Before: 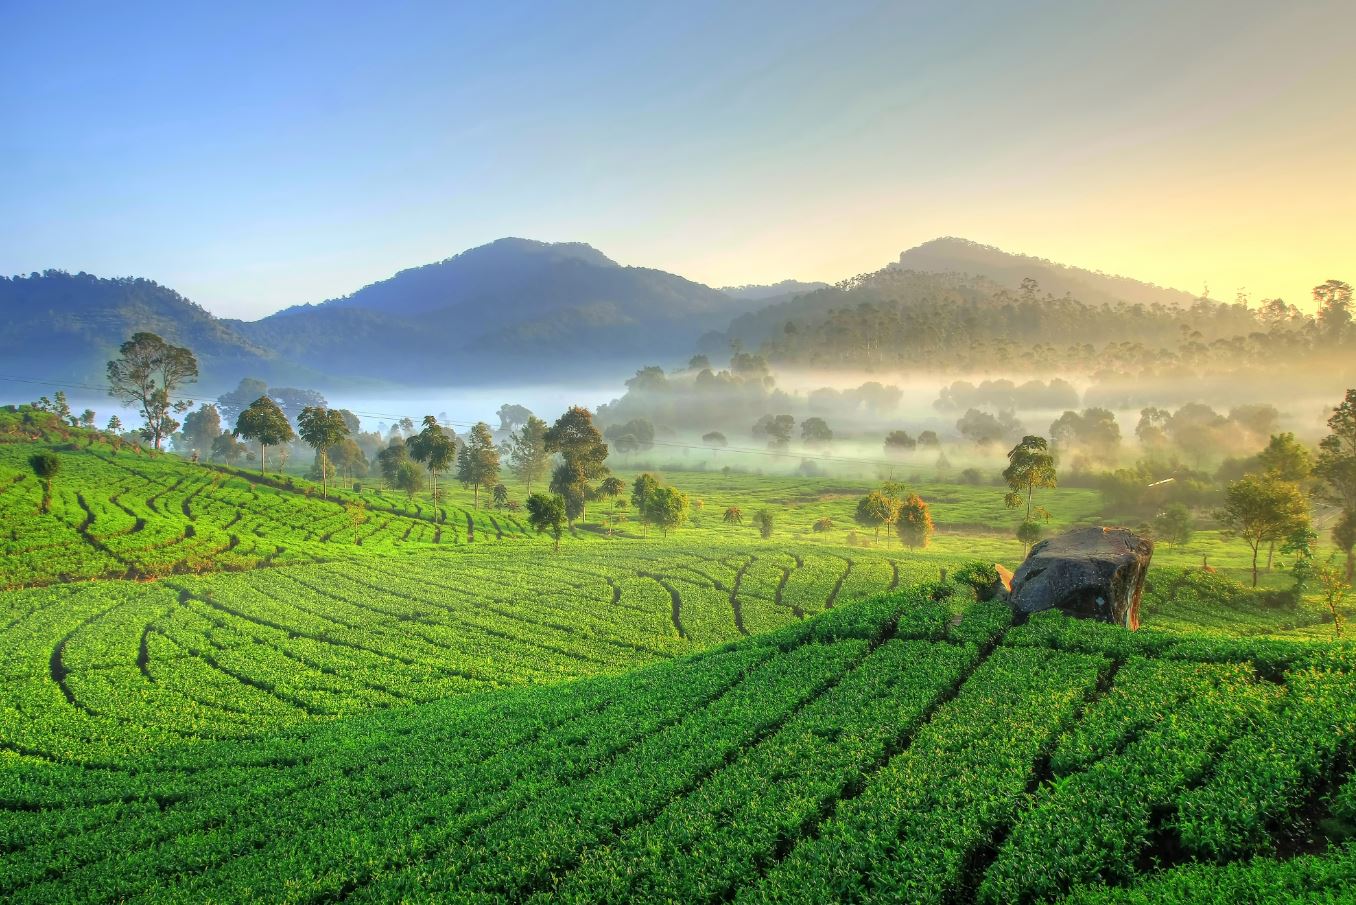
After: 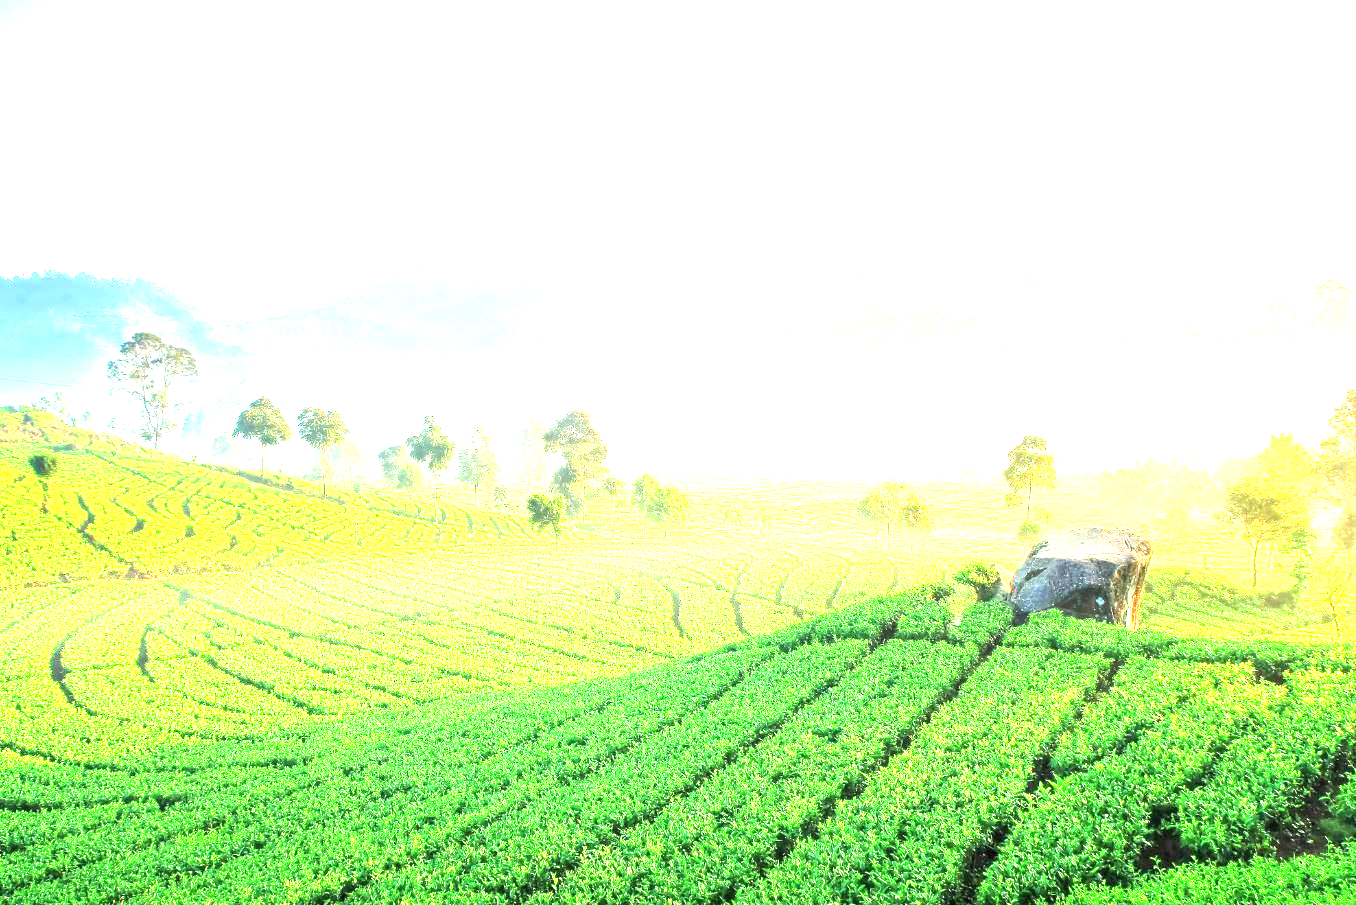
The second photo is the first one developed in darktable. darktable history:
exposure: exposure 3 EV, compensate highlight preservation false
